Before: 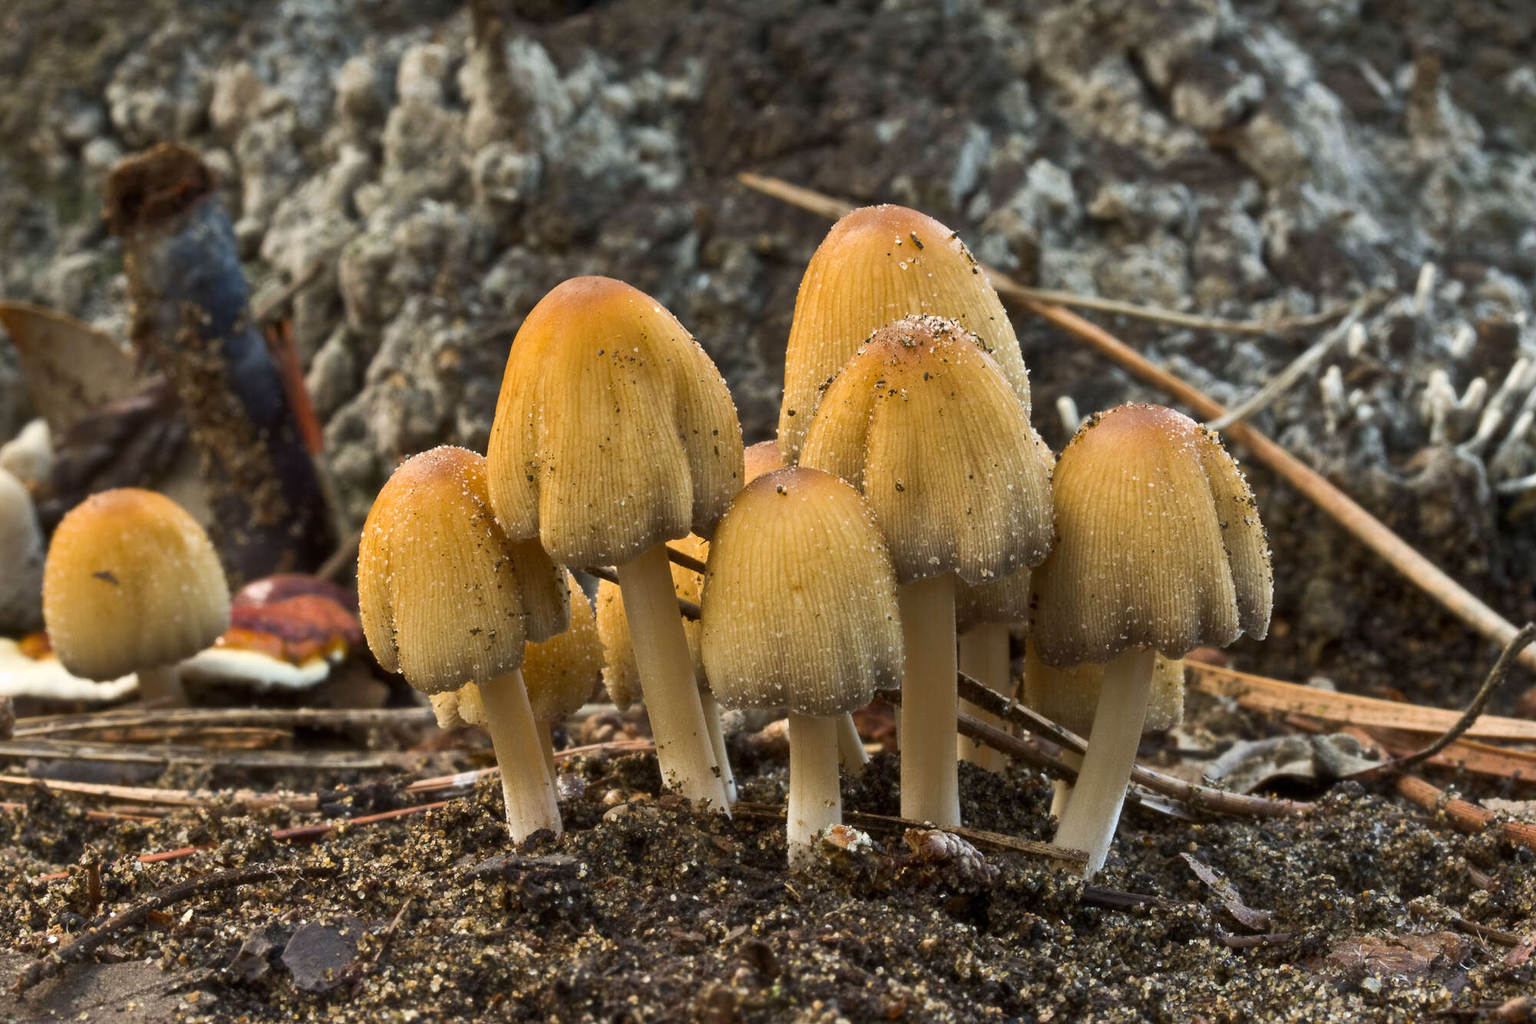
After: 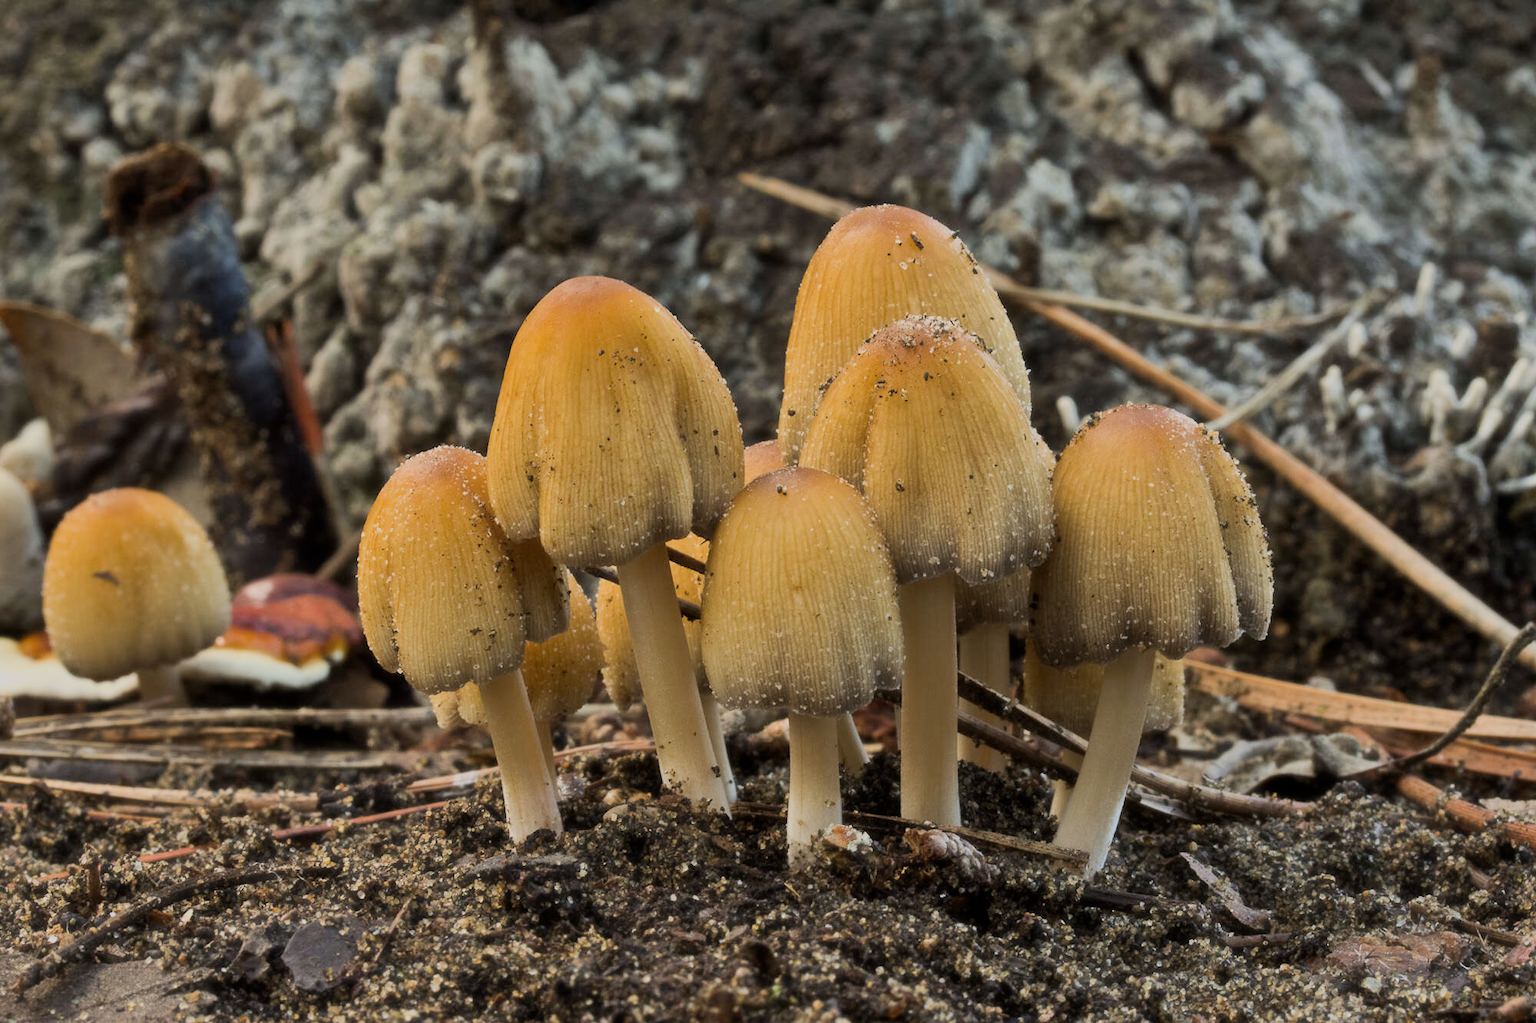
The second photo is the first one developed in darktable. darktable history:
filmic rgb: black relative exposure -7.65 EV, white relative exposure 4.56 EV, hardness 3.61, color science v6 (2022)
haze removal: strength -0.103, compatibility mode true, adaptive false
